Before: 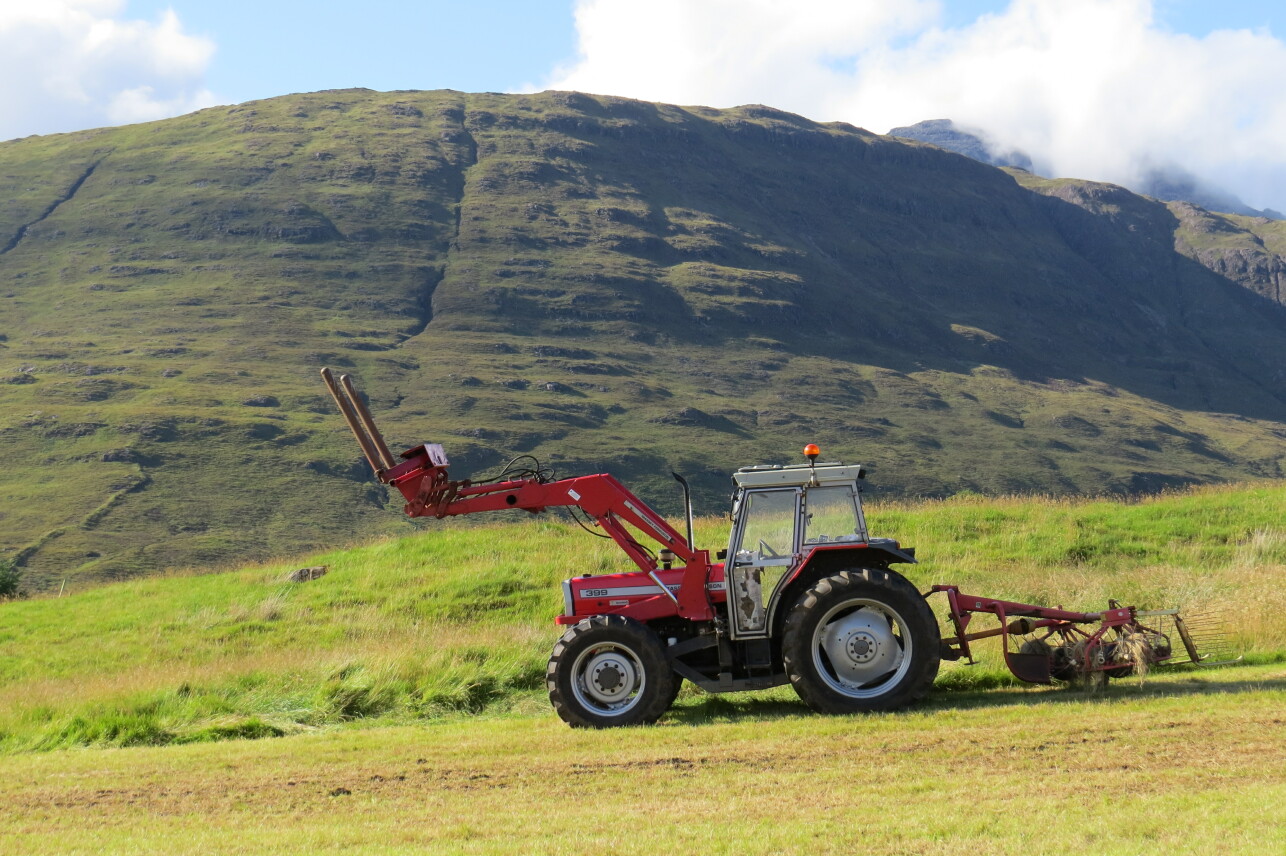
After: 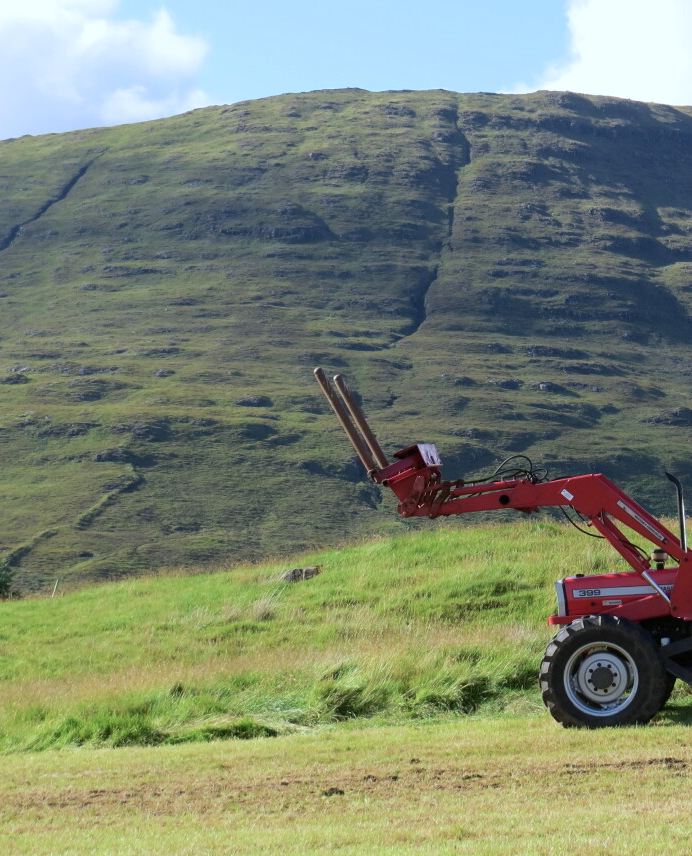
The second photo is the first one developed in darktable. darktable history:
contrast brightness saturation: contrast 0.03, brightness -0.04
crop: left 0.587%, right 45.588%, bottom 0.086%
color calibration: illuminant as shot in camera, x 0.369, y 0.376, temperature 4328.46 K, gamut compression 3
